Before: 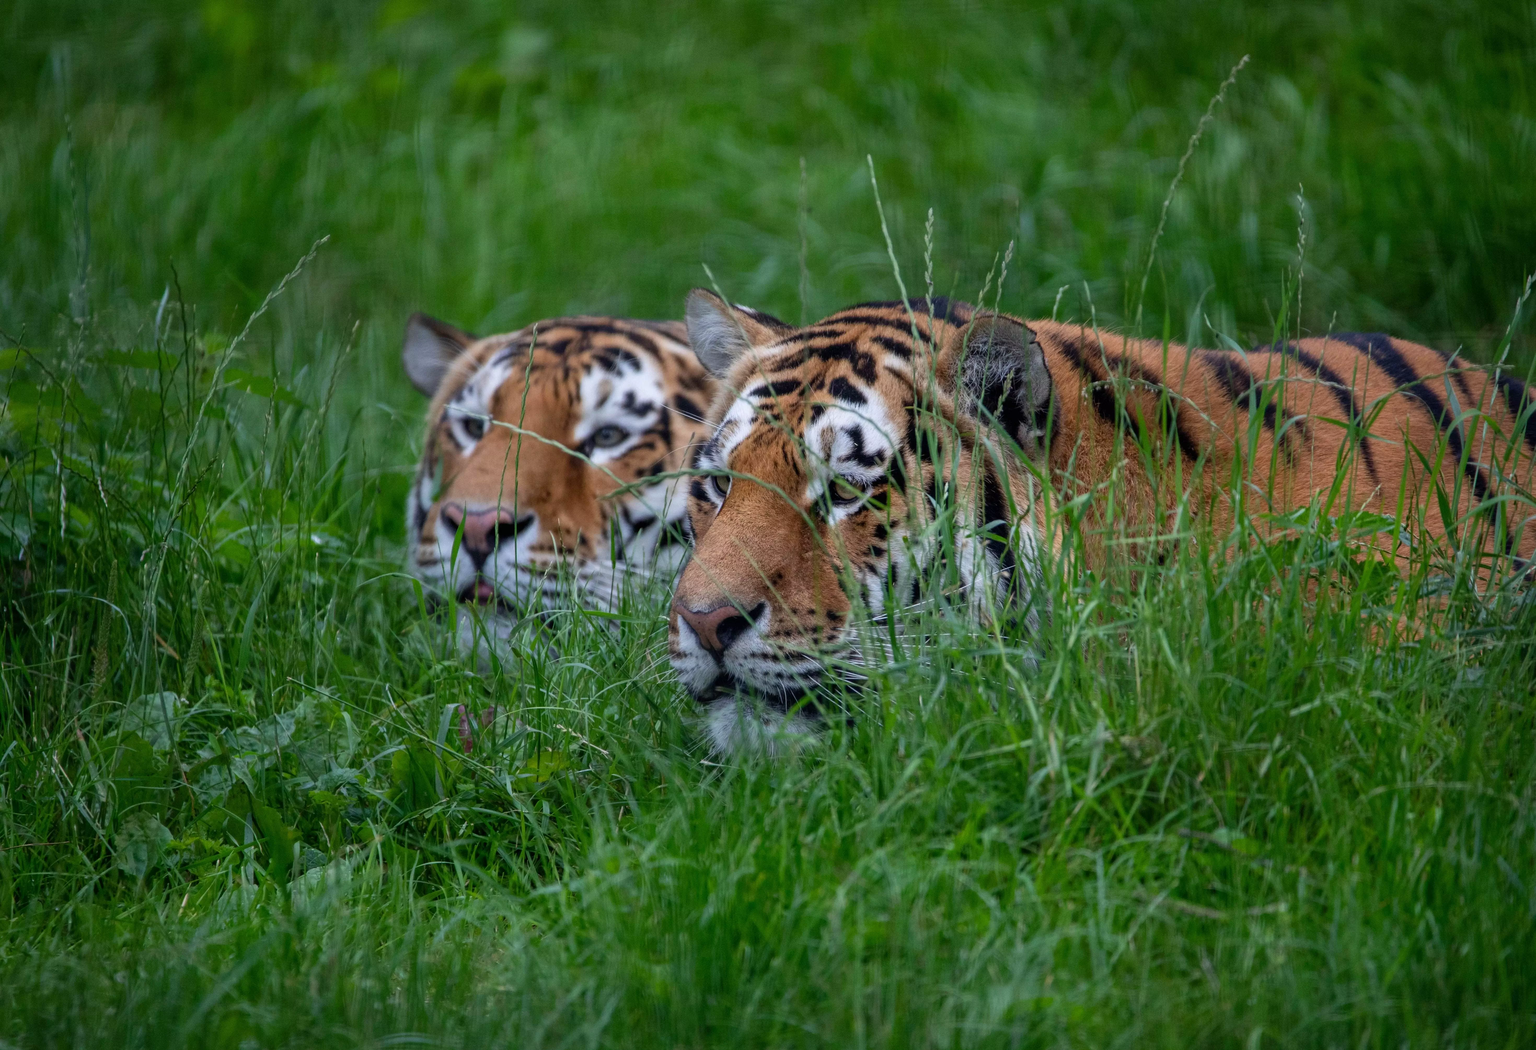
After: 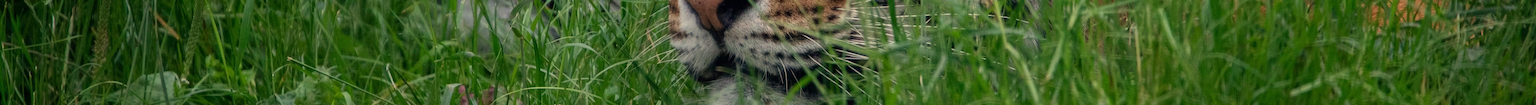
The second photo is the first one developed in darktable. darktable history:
white balance: red 1.138, green 0.996, blue 0.812
crop and rotate: top 59.084%, bottom 30.916%
